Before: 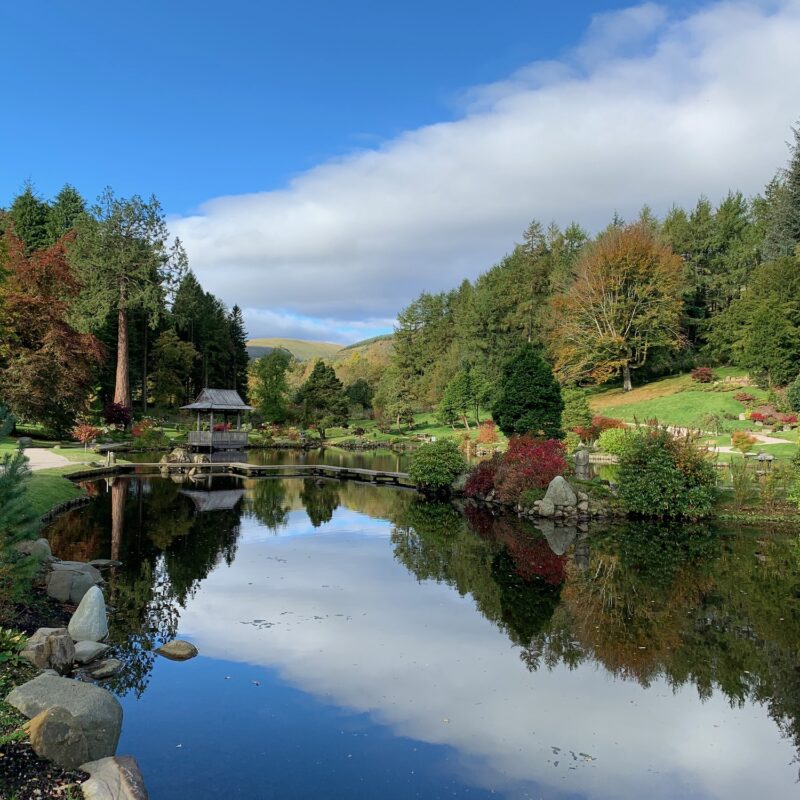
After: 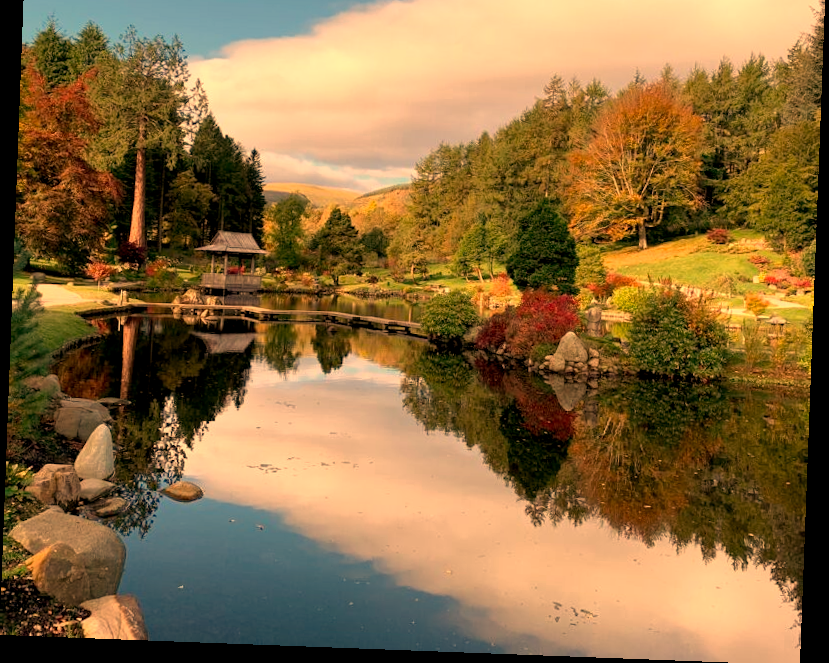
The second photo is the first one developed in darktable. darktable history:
rotate and perspective: rotation 2.17°, automatic cropping off
white balance: red 1.467, blue 0.684
crop and rotate: top 19.998%
